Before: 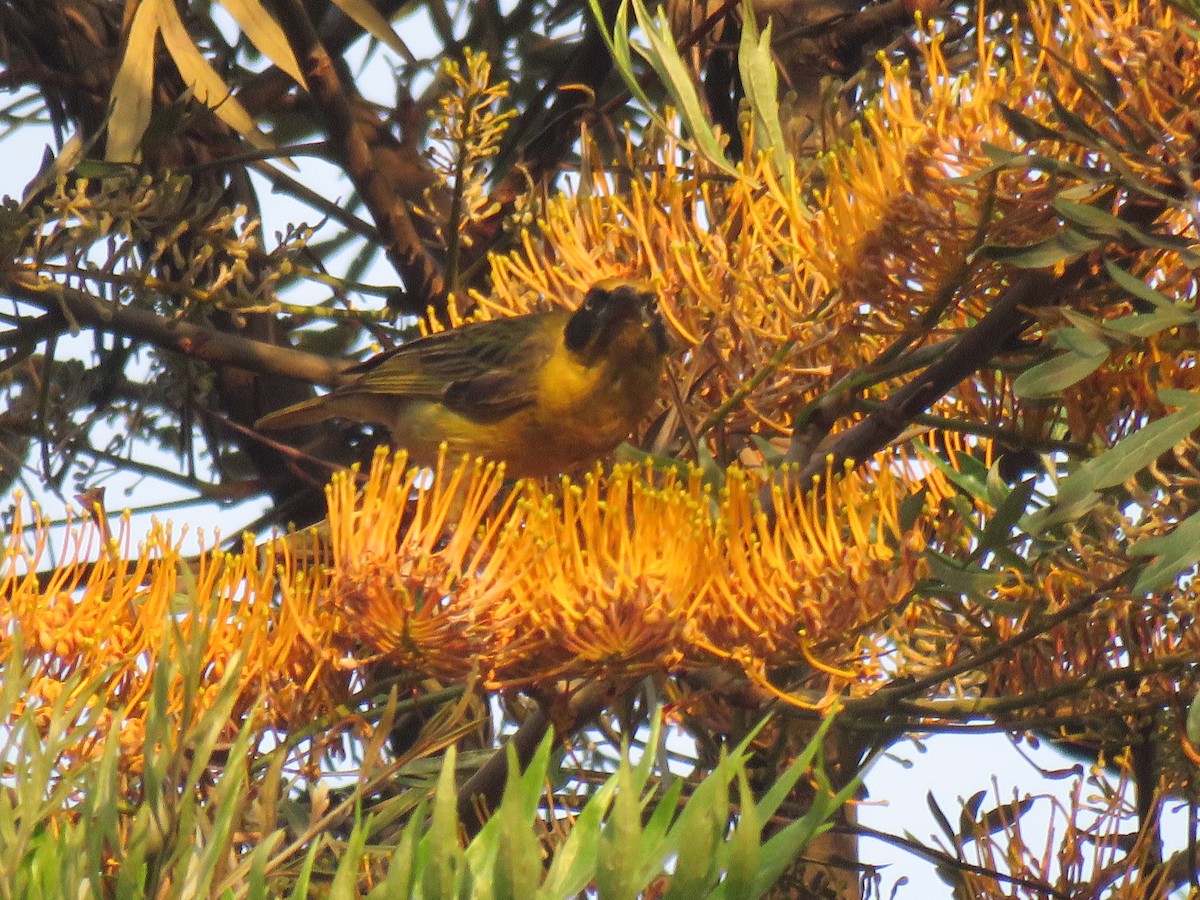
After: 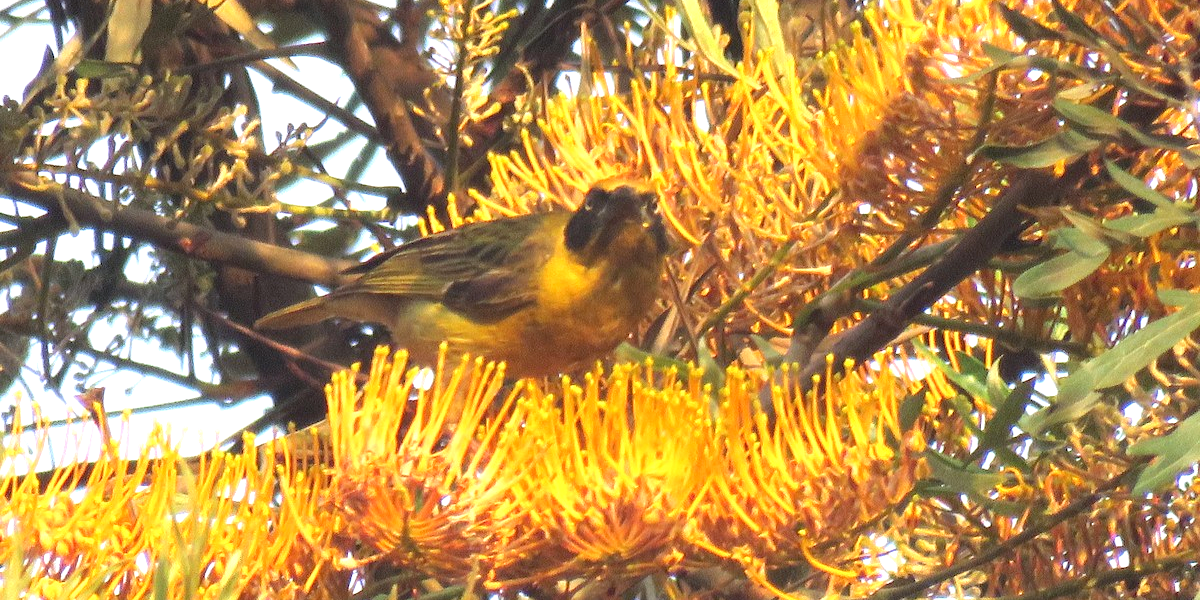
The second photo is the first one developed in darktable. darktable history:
white balance: red 0.976, blue 1.04
crop: top 11.166%, bottom 22.168%
exposure: exposure 1 EV, compensate highlight preservation false
